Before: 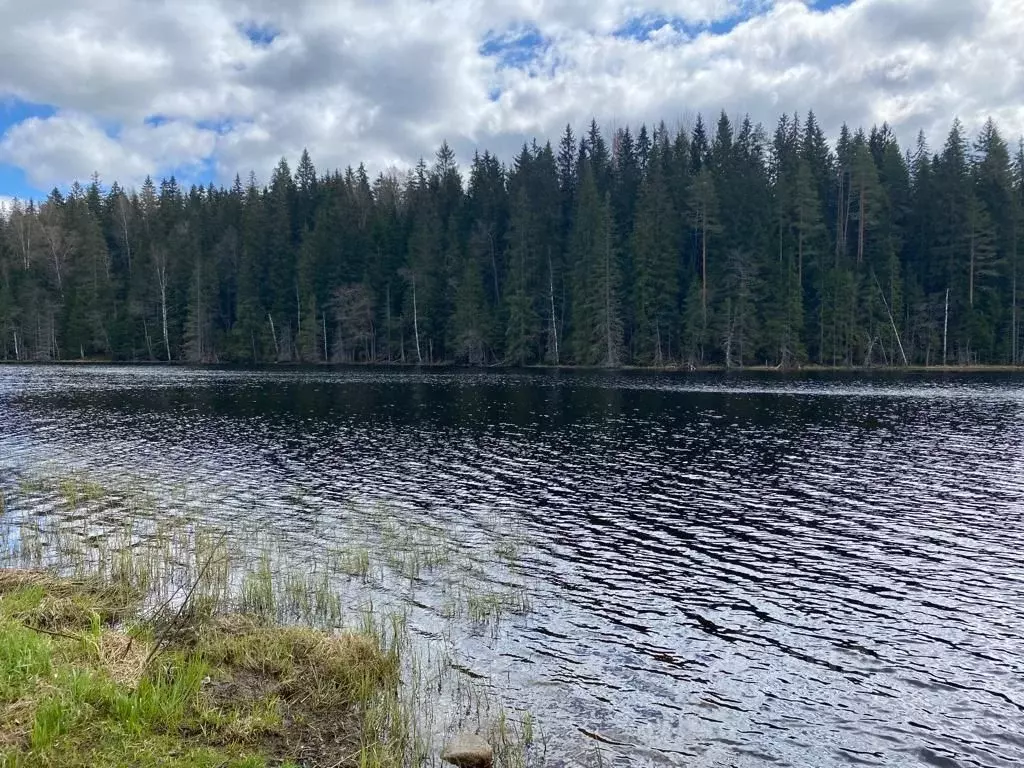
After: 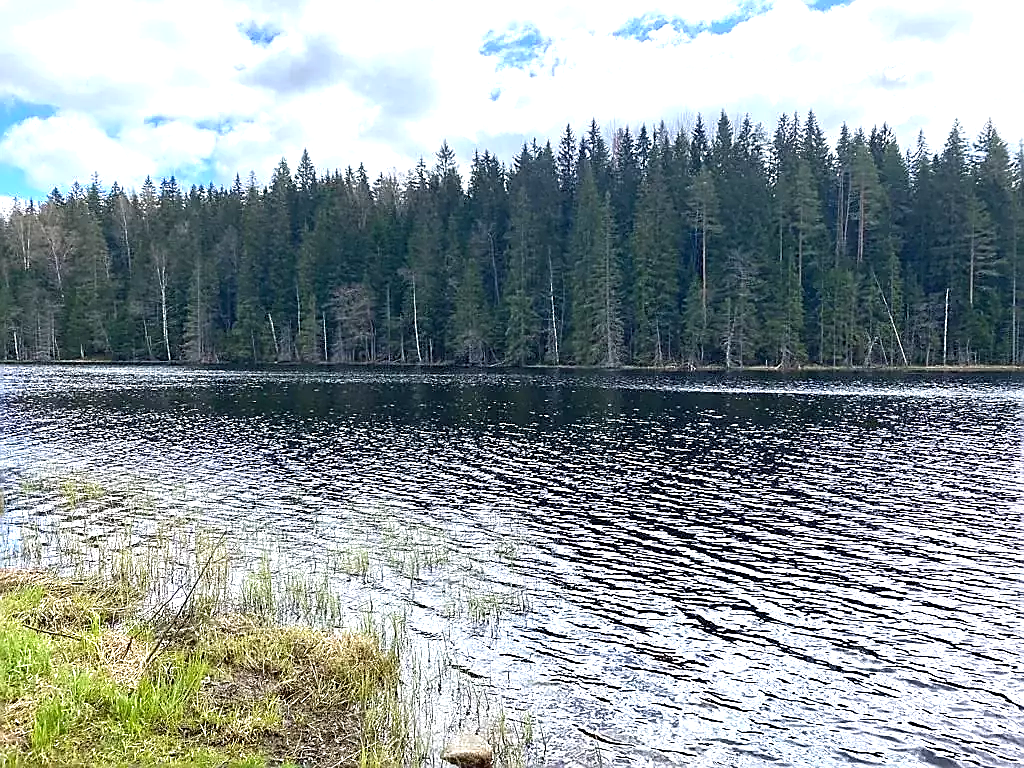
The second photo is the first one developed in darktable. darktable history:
sharpen: radius 1.4, amount 1.25, threshold 0.7
exposure: black level correction 0, exposure 1.1 EV, compensate highlight preservation false
